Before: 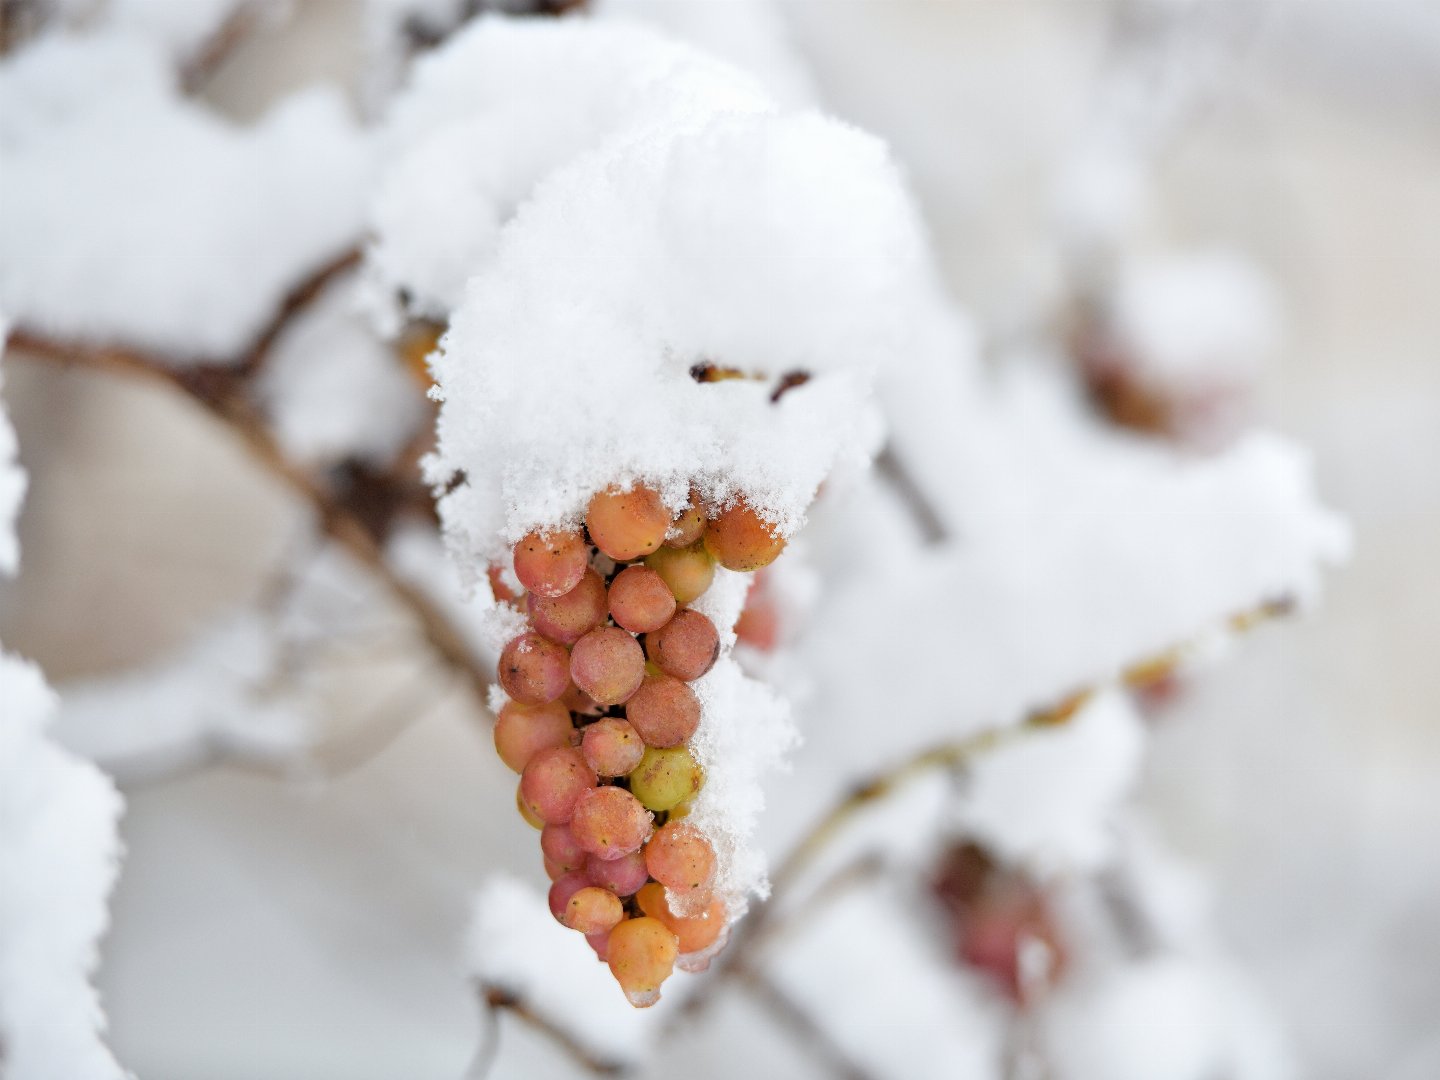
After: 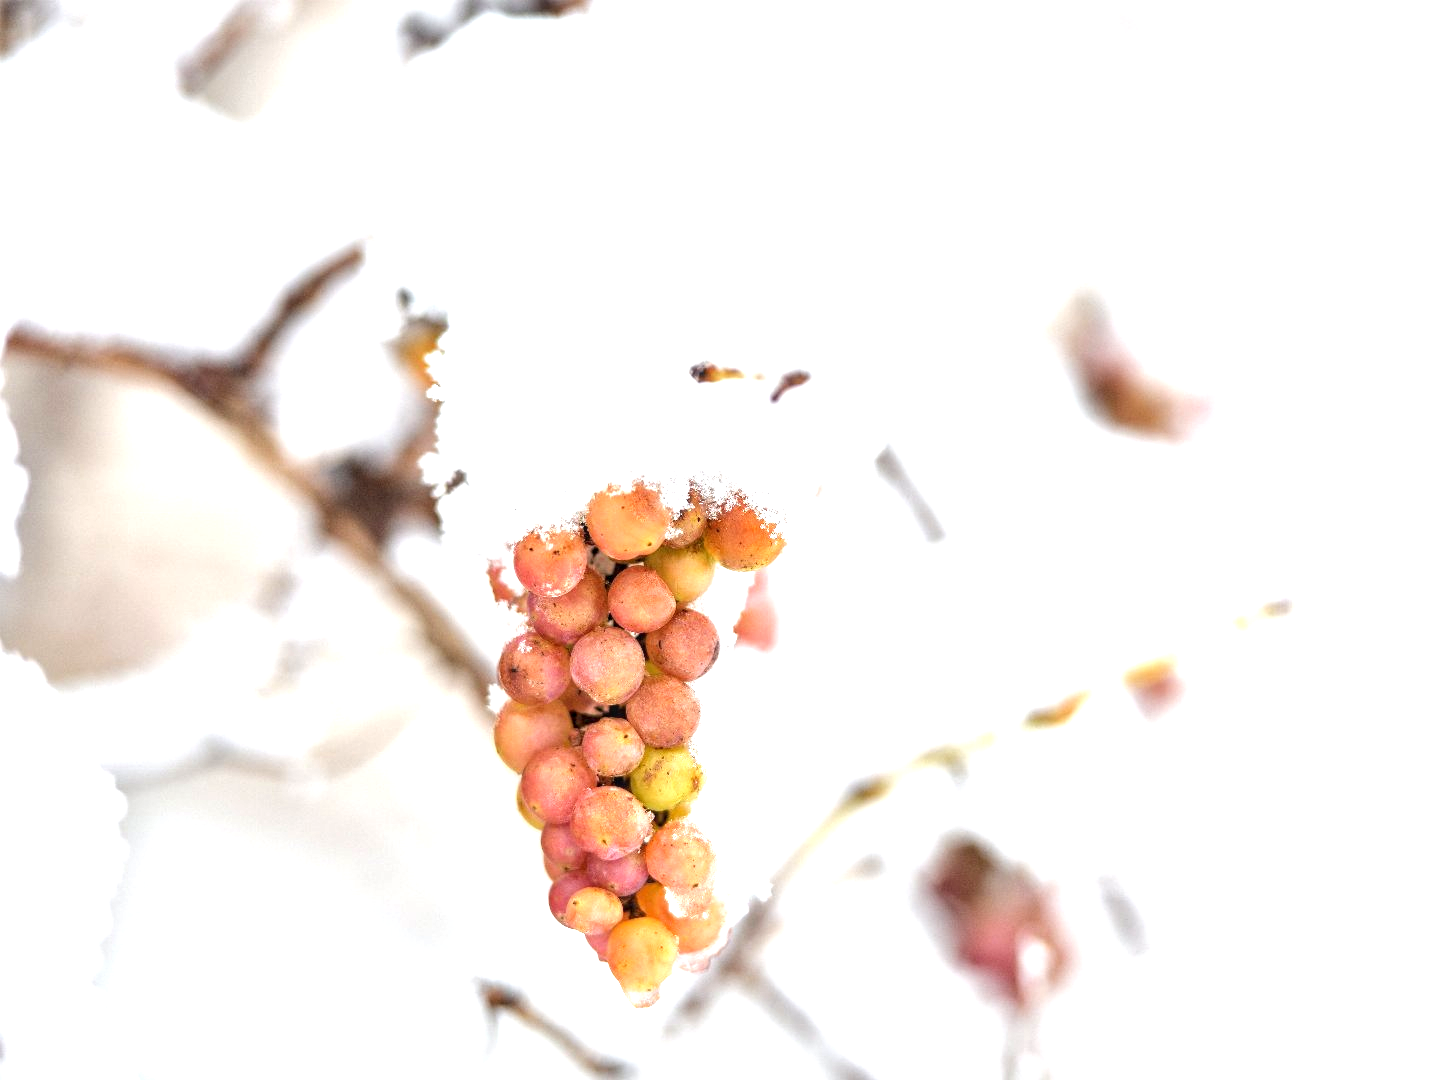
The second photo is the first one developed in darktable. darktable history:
base curve: curves: ch0 [(0, 0) (0.989, 0.992)], preserve colors none
local contrast: highlights 55%, shadows 52%, detail 130%, midtone range 0.453
exposure: black level correction 0, exposure 1.2 EV, compensate highlight preservation false
